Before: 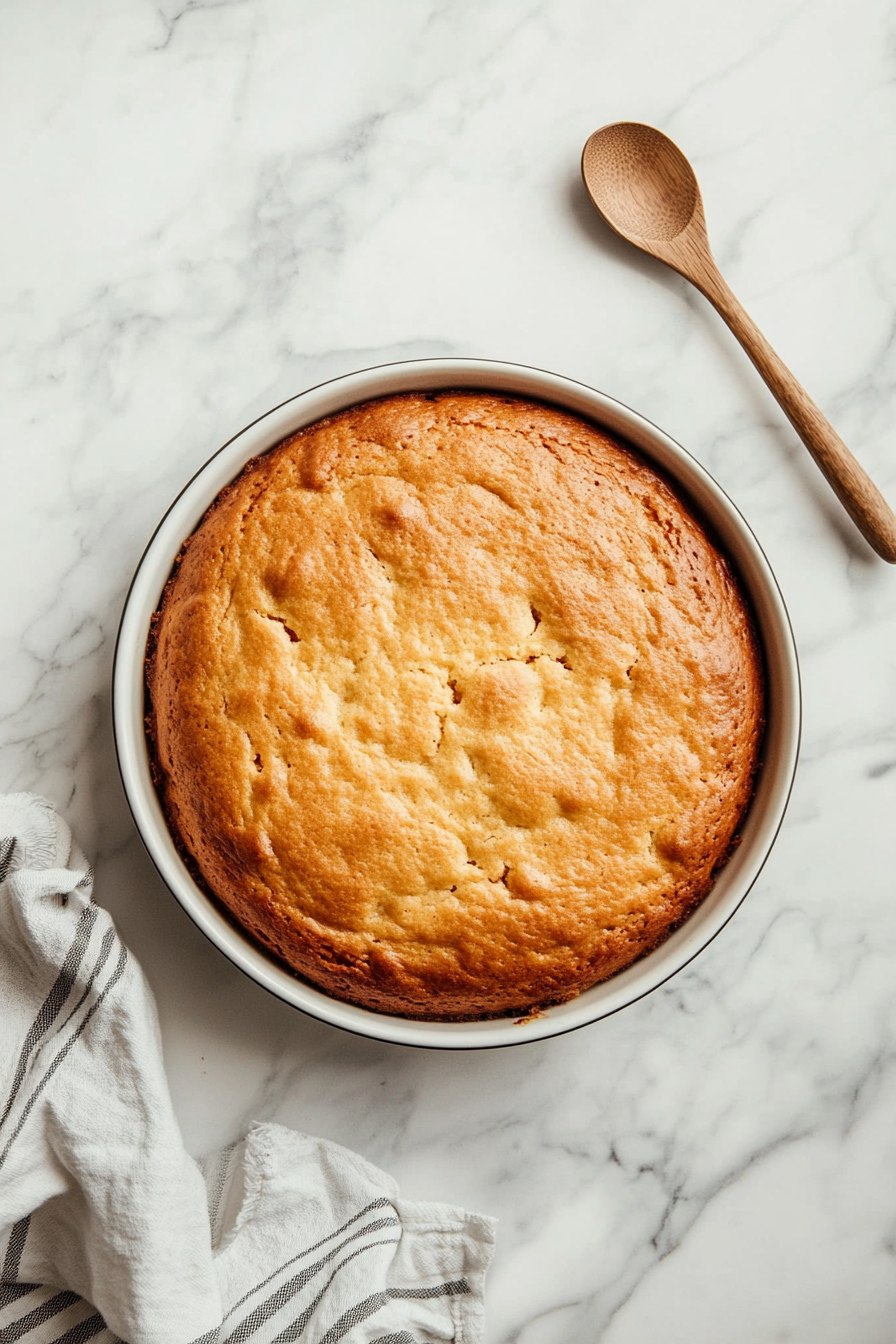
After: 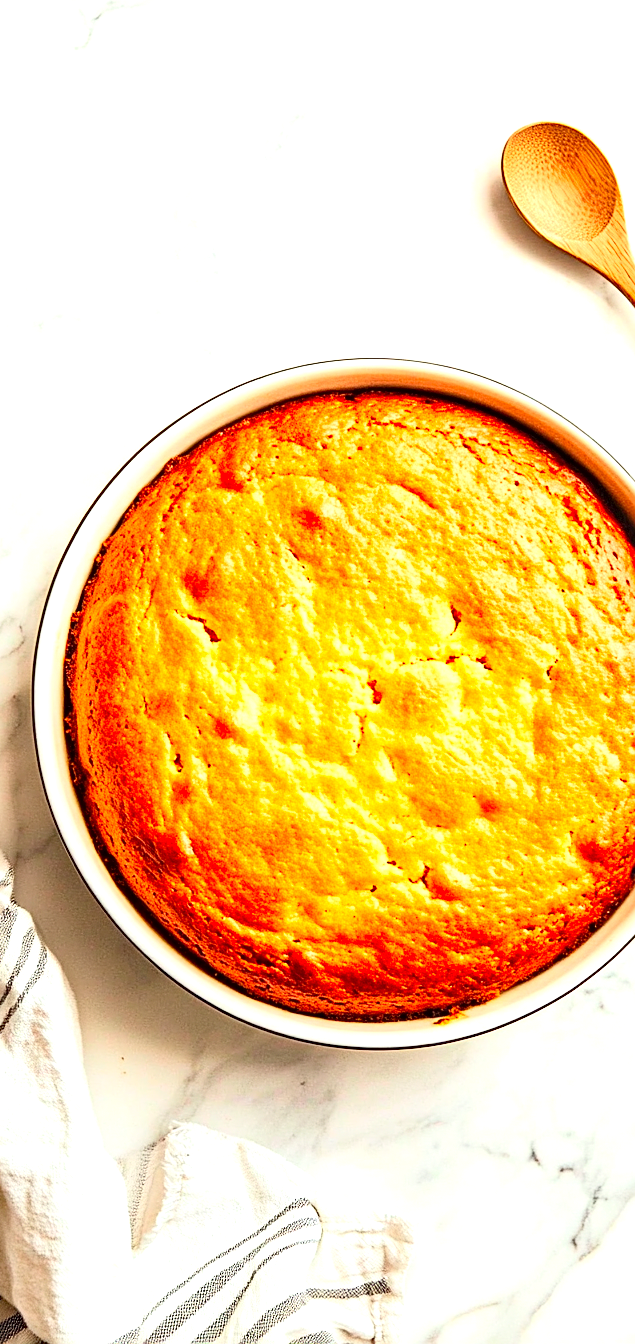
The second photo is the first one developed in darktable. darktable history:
sharpen: on, module defaults
crop and rotate: left 8.944%, right 20.185%
exposure: exposure 1.09 EV, compensate highlight preservation false
haze removal: compatibility mode true, adaptive false
contrast brightness saturation: contrast 0.199, brightness 0.198, saturation 0.791
